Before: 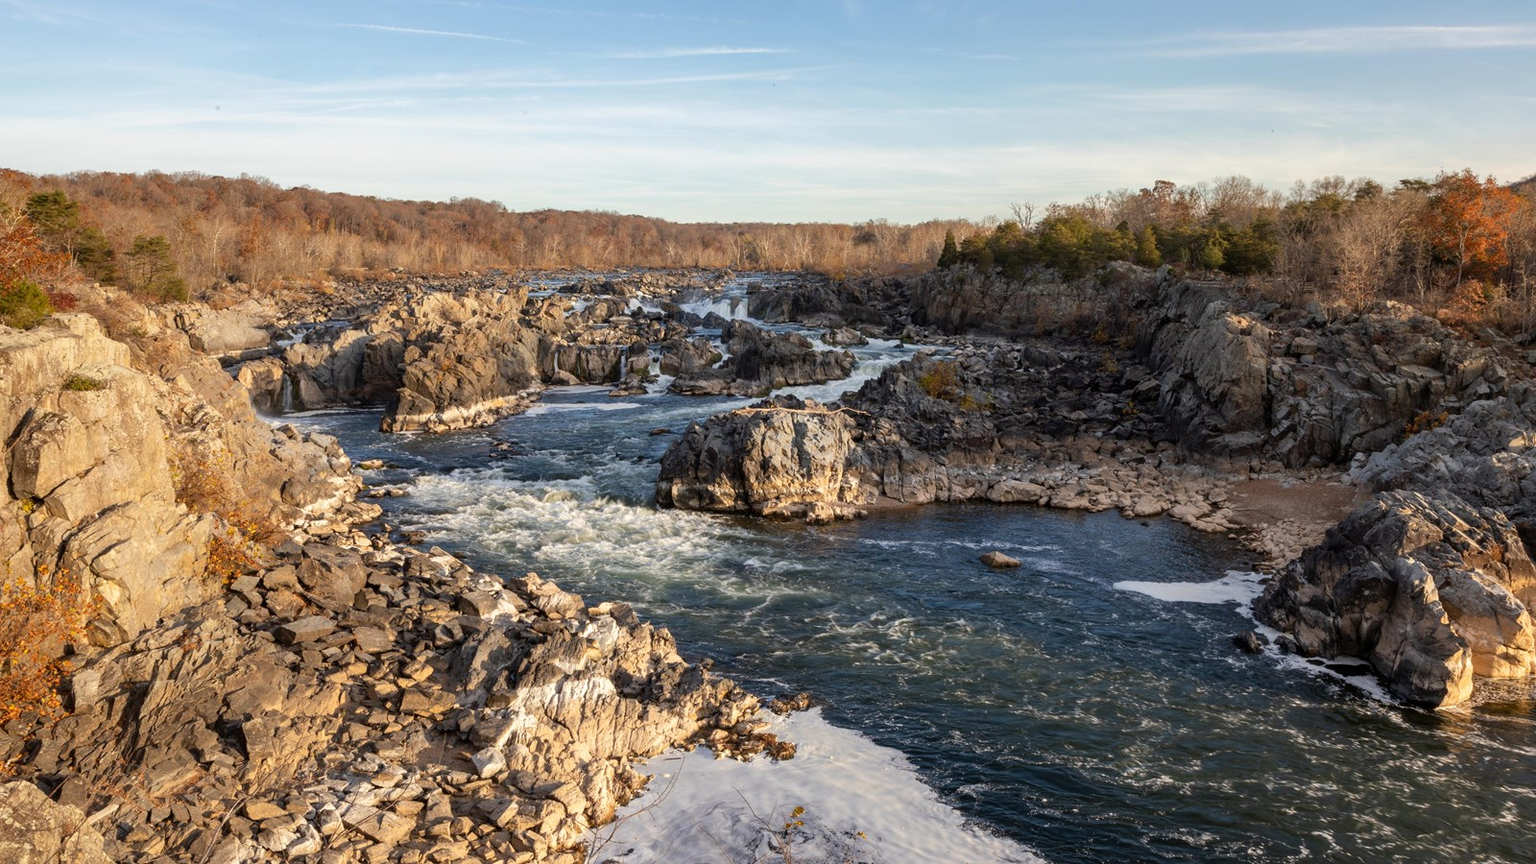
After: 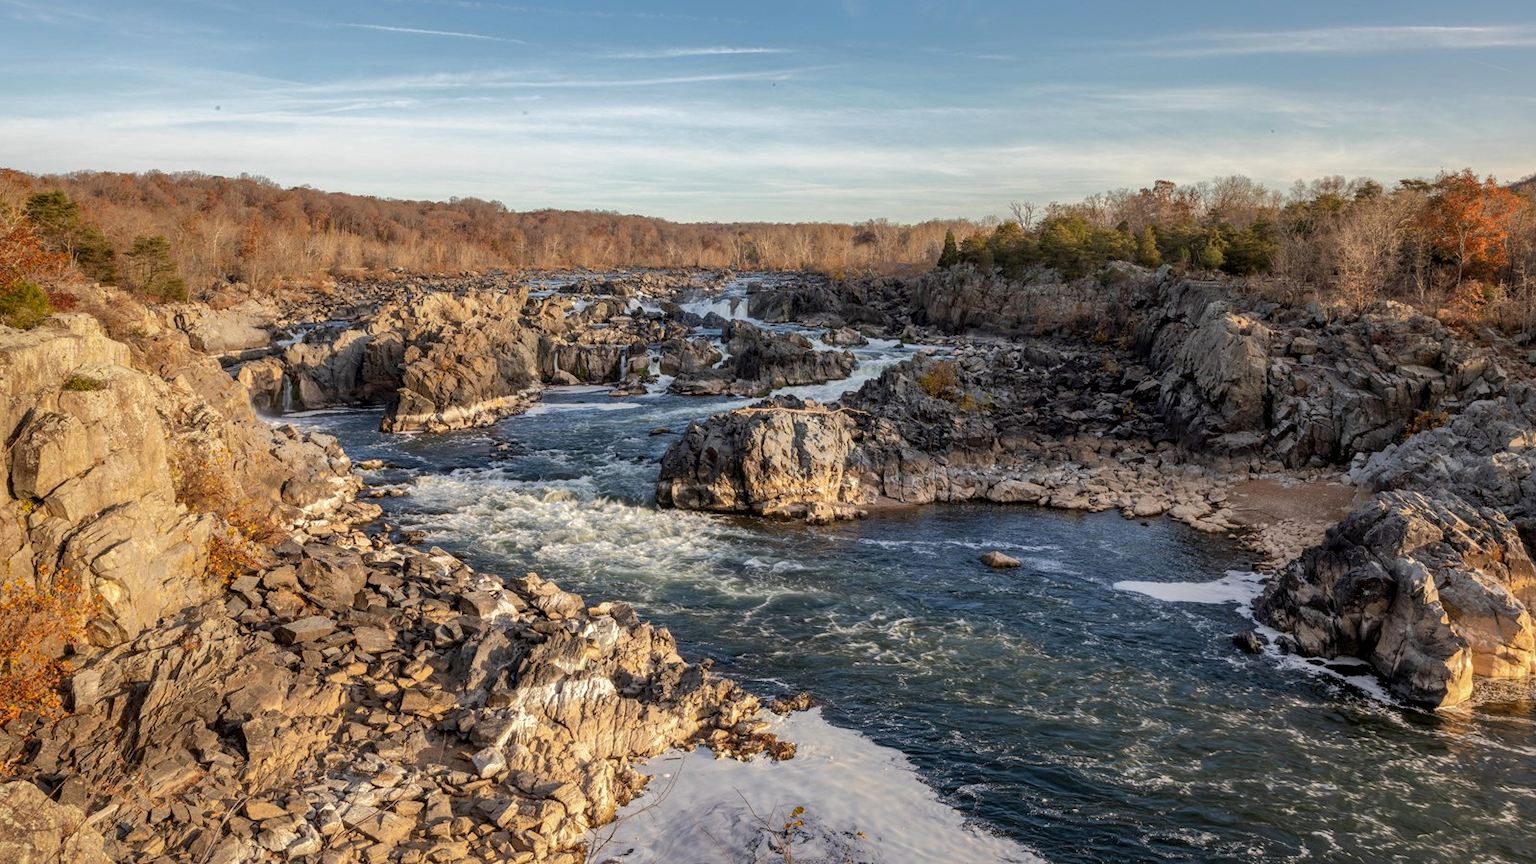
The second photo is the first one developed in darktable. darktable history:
local contrast: on, module defaults
shadows and highlights: shadows 40.08, highlights -59.77
tone equalizer: edges refinement/feathering 500, mask exposure compensation -1.57 EV, preserve details no
